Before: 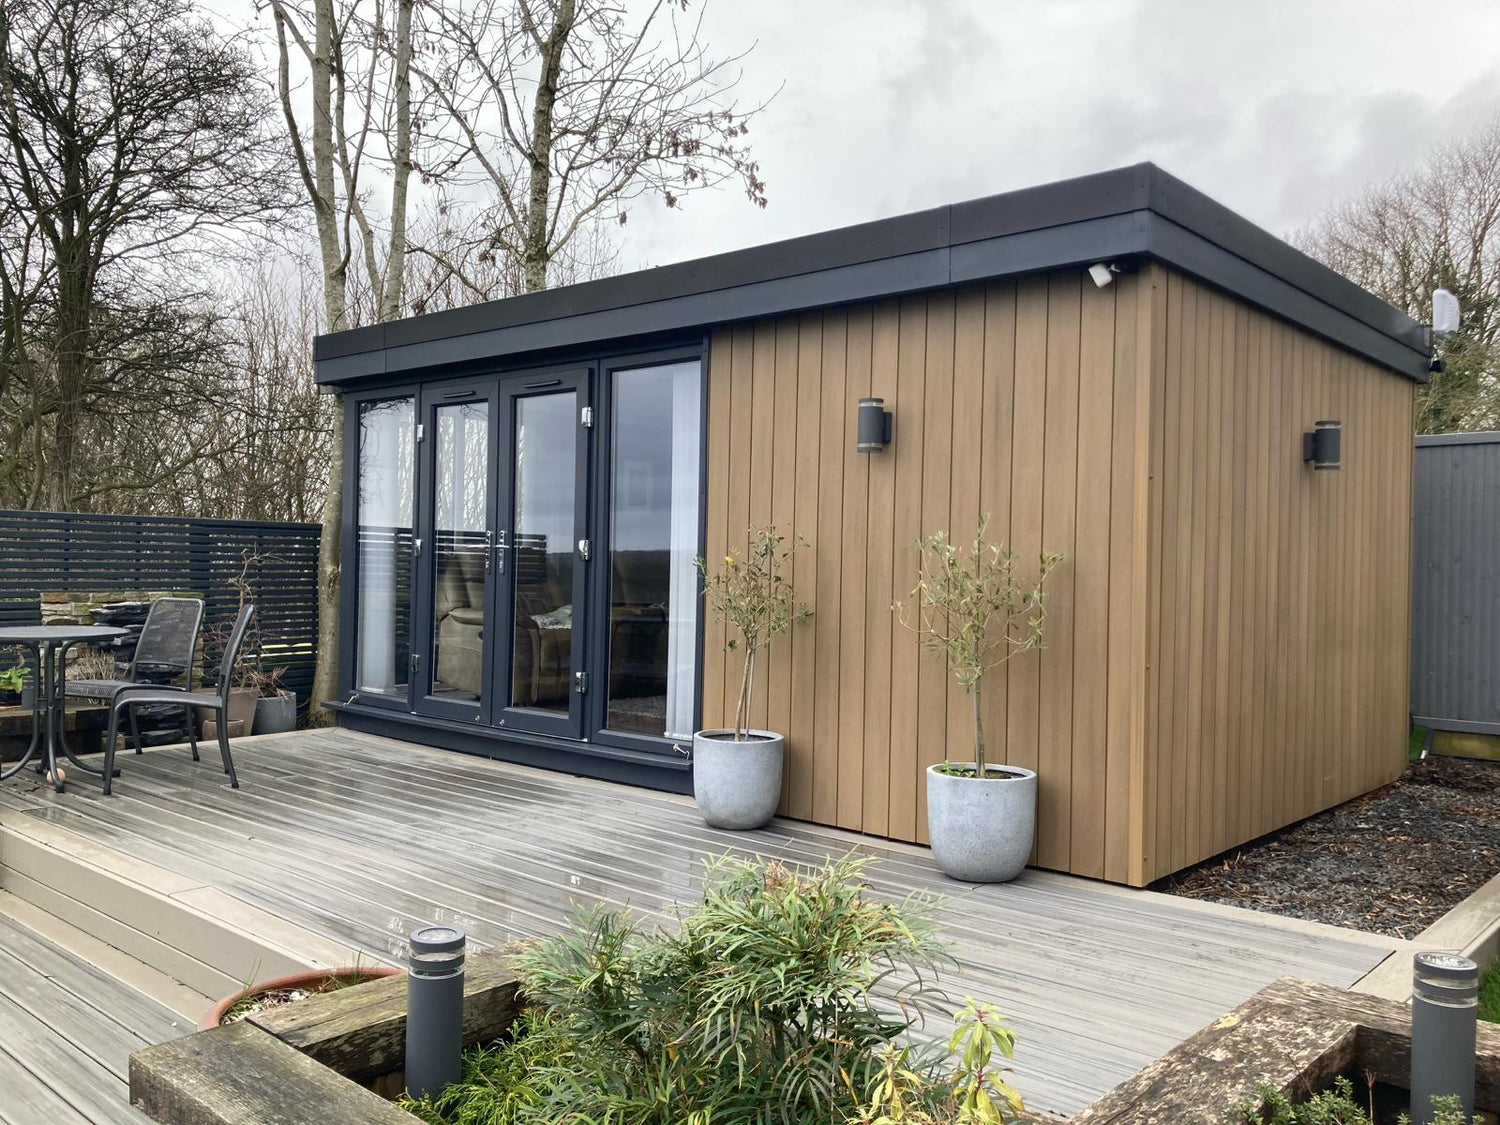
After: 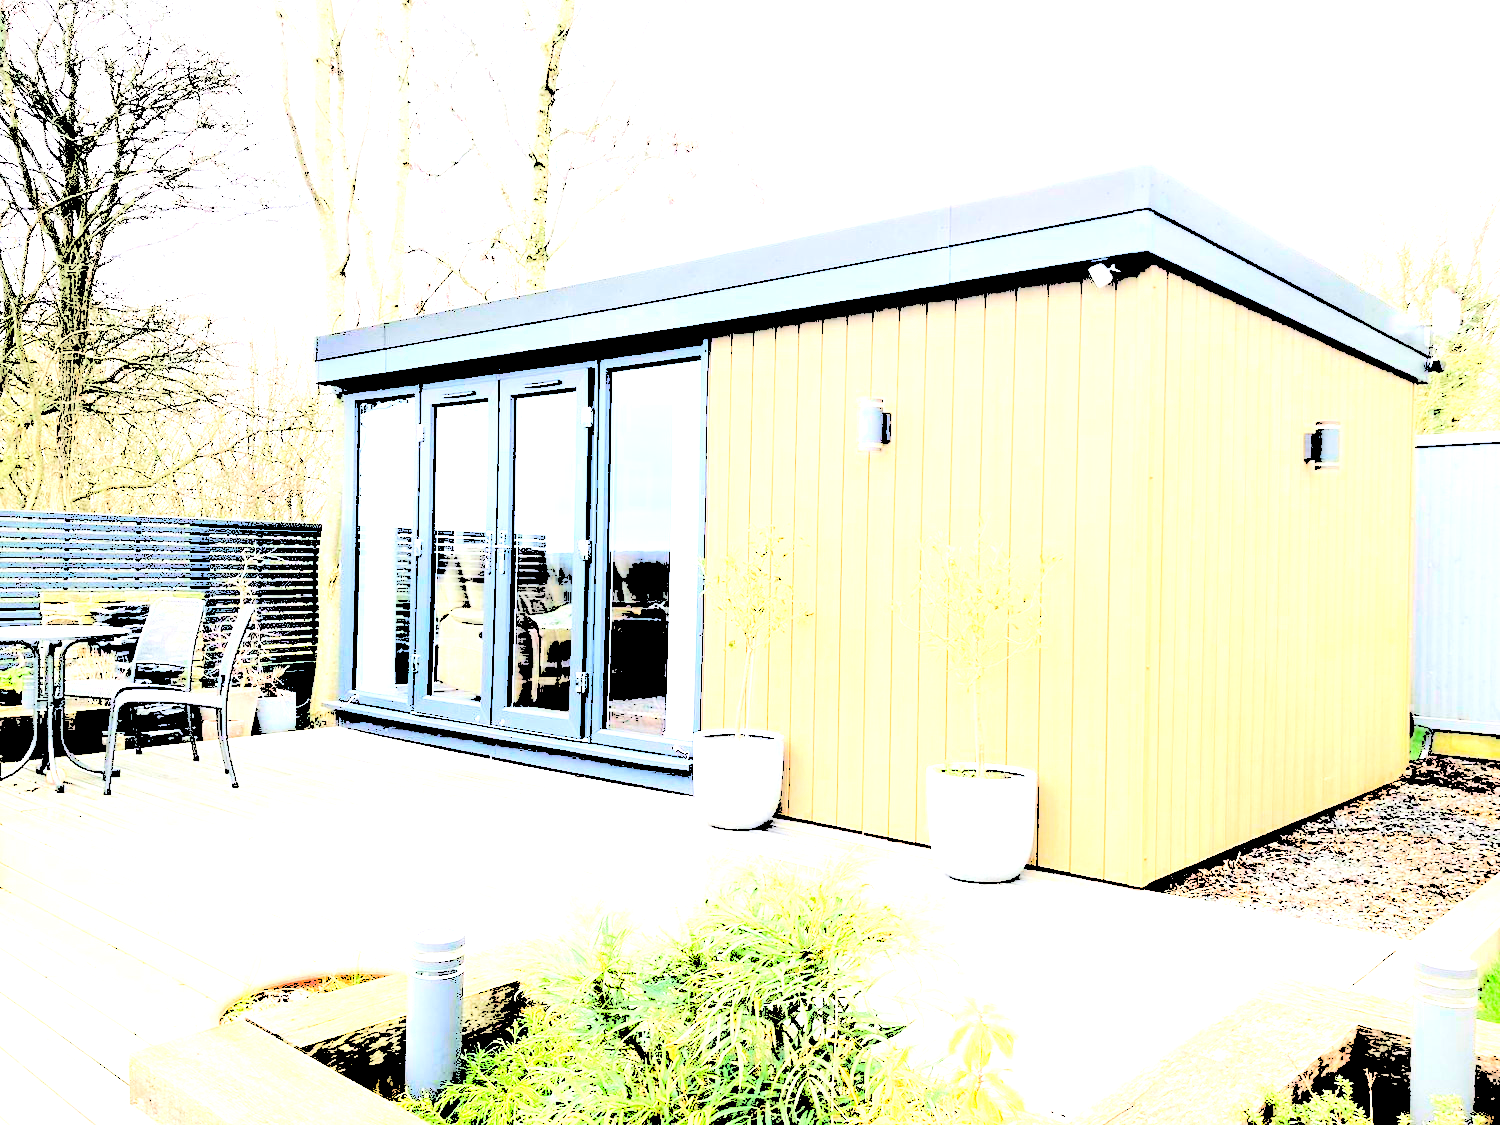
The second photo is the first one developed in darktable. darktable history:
exposure: black level correction 0, exposure 0.9 EV, compensate exposure bias true, compensate highlight preservation false
levels: levels [0.246, 0.246, 0.506]
